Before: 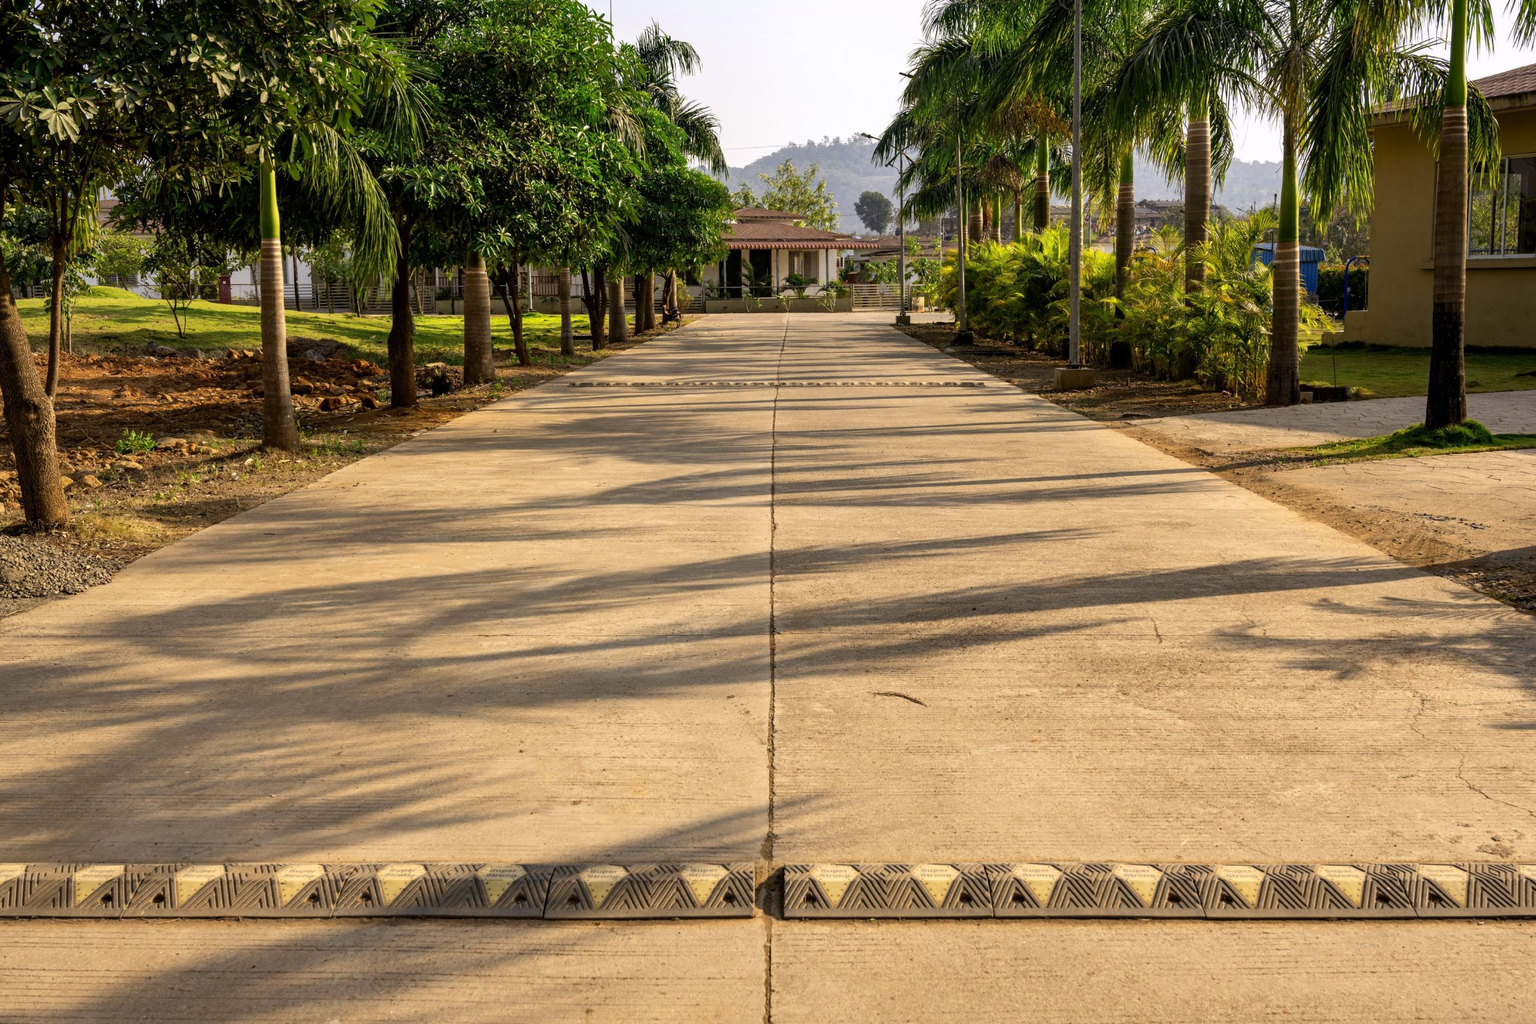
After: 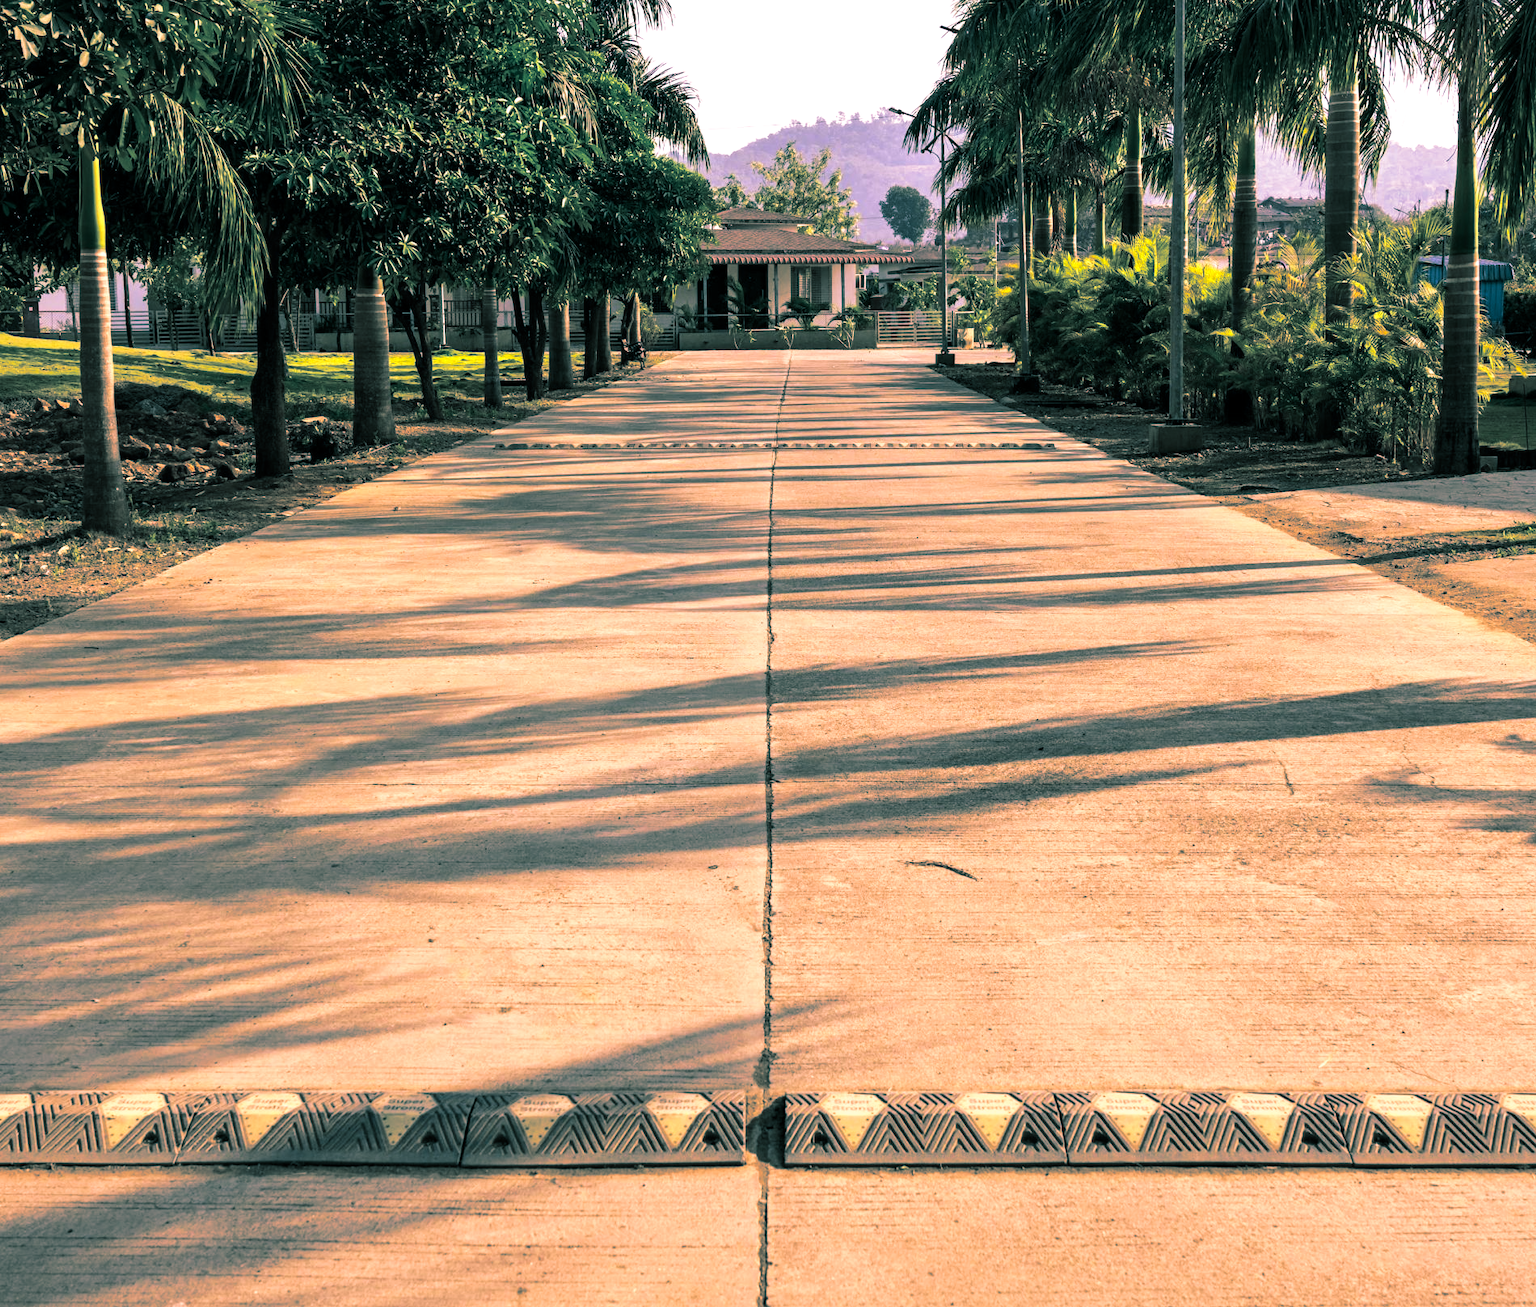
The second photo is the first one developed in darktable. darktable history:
color correction: highlights a* 3.84, highlights b* 5.07
tone equalizer: -8 EV -0.417 EV, -7 EV -0.389 EV, -6 EV -0.333 EV, -5 EV -0.222 EV, -3 EV 0.222 EV, -2 EV 0.333 EV, -1 EV 0.389 EV, +0 EV 0.417 EV, edges refinement/feathering 500, mask exposure compensation -1.57 EV, preserve details no
crop and rotate: left 13.15%, top 5.251%, right 12.609%
white balance: red 1.066, blue 1.119
velvia: on, module defaults
split-toning: shadows › hue 186.43°, highlights › hue 49.29°, compress 30.29%
